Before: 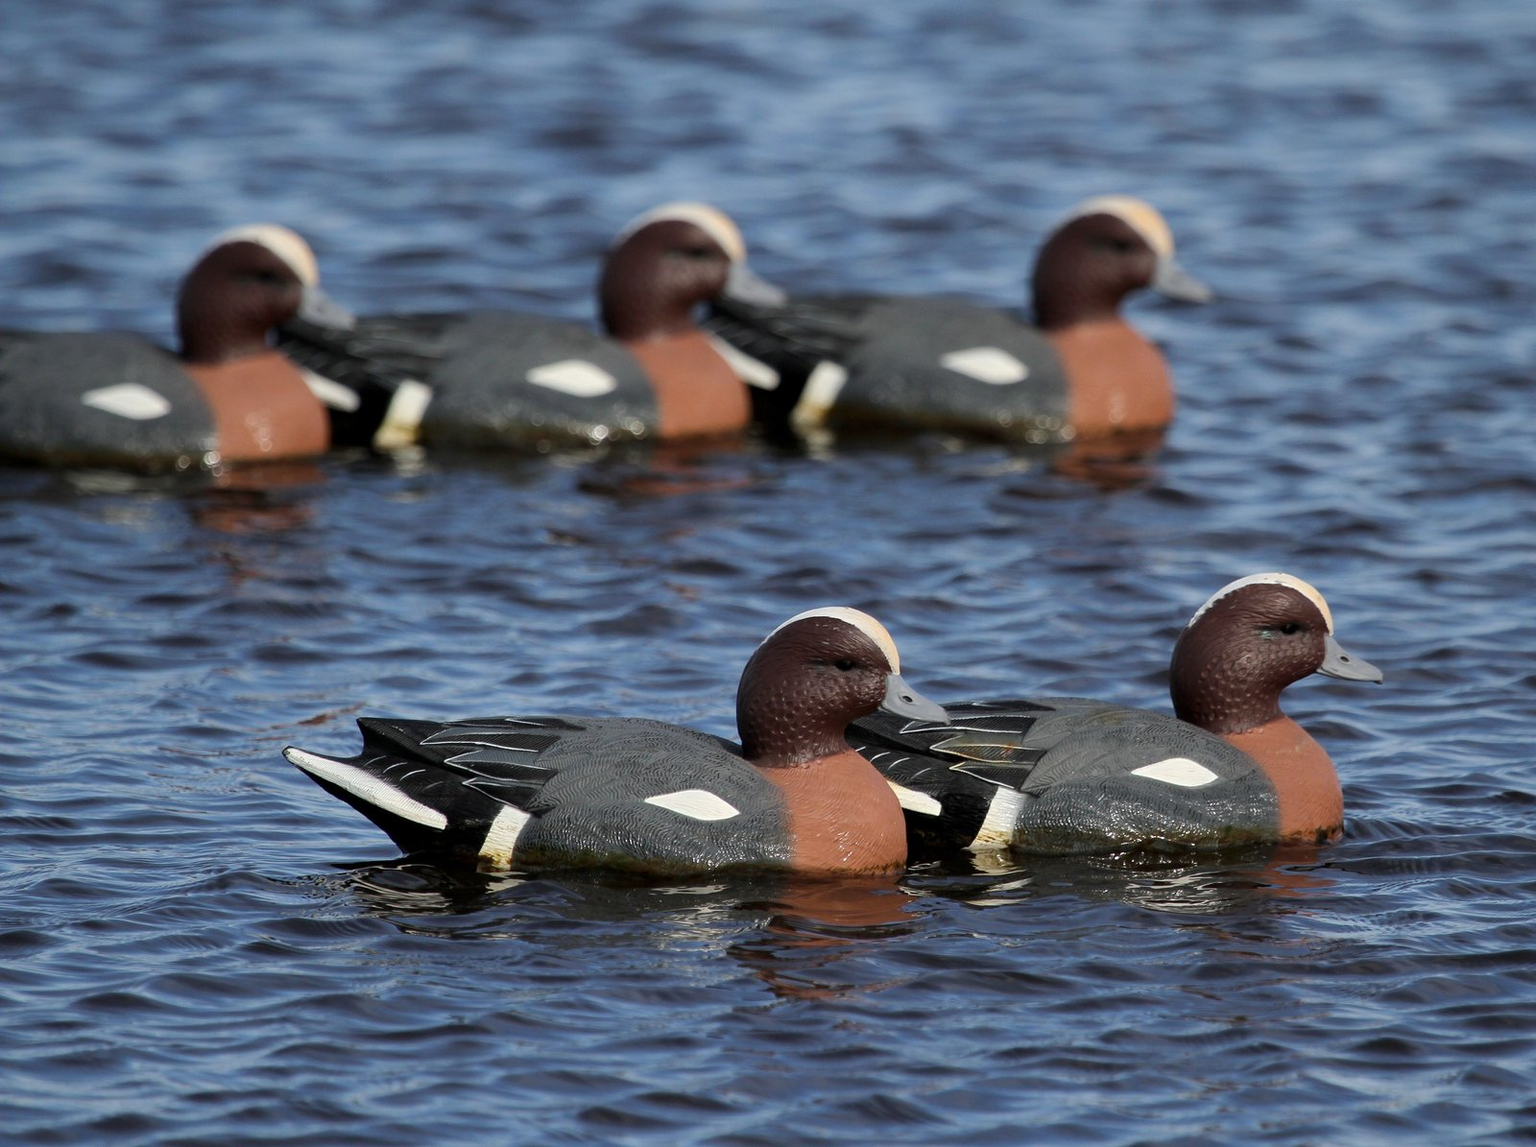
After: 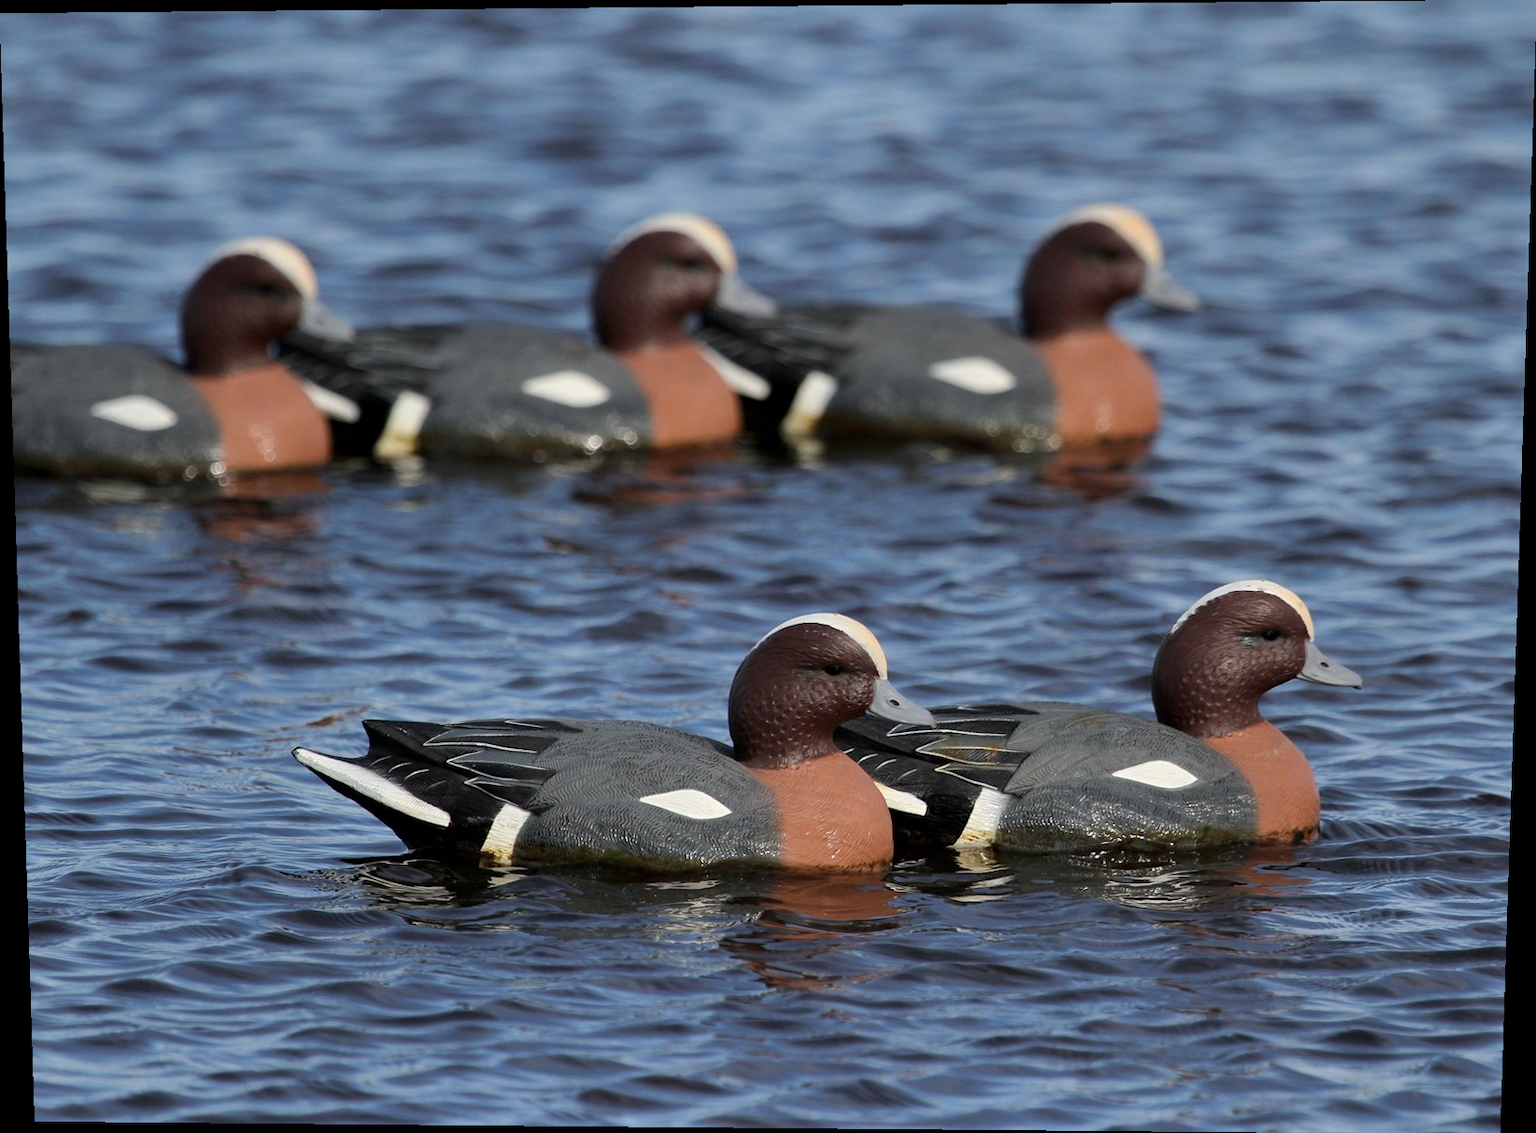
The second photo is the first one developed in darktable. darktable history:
rotate and perspective: lens shift (vertical) 0.048, lens shift (horizontal) -0.024, automatic cropping off
shadows and highlights: radius 125.46, shadows 30.51, highlights -30.51, low approximation 0.01, soften with gaussian
